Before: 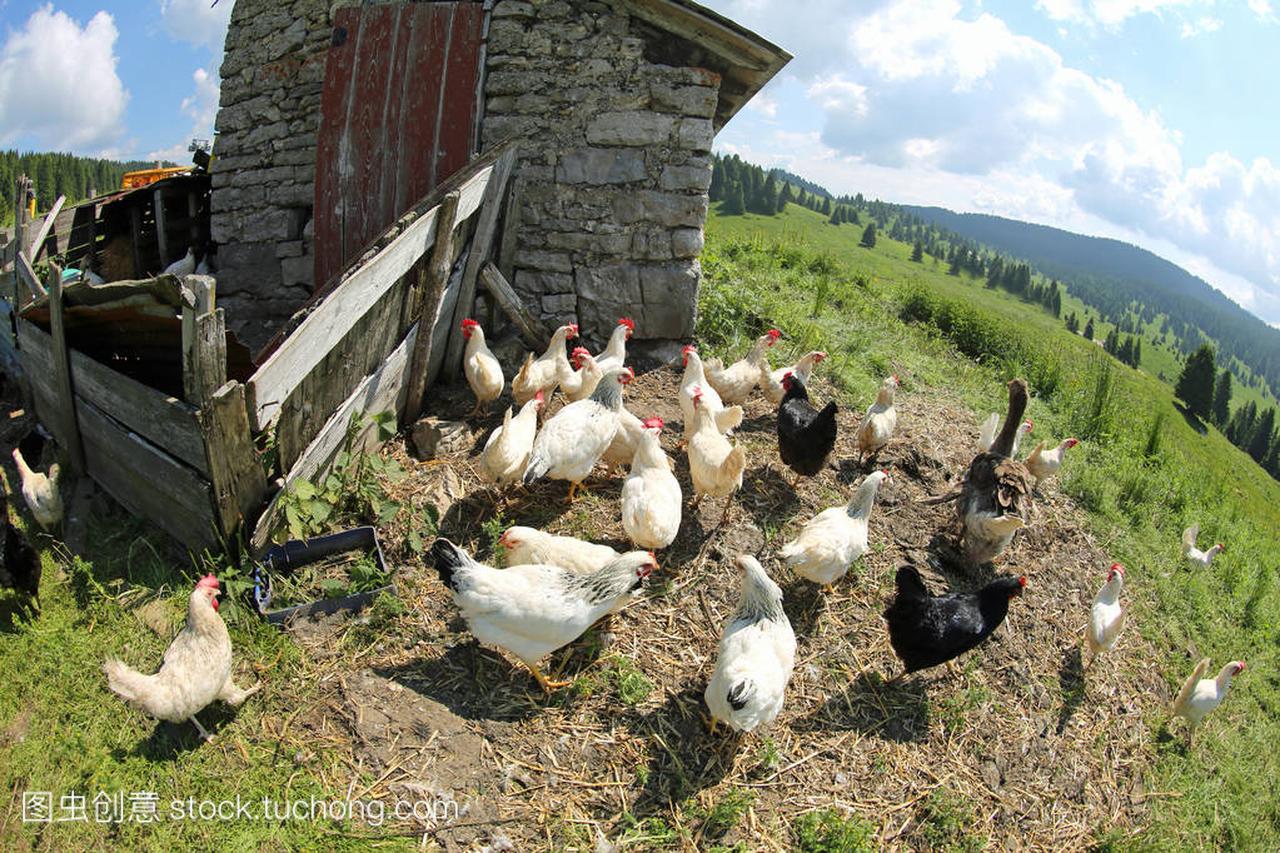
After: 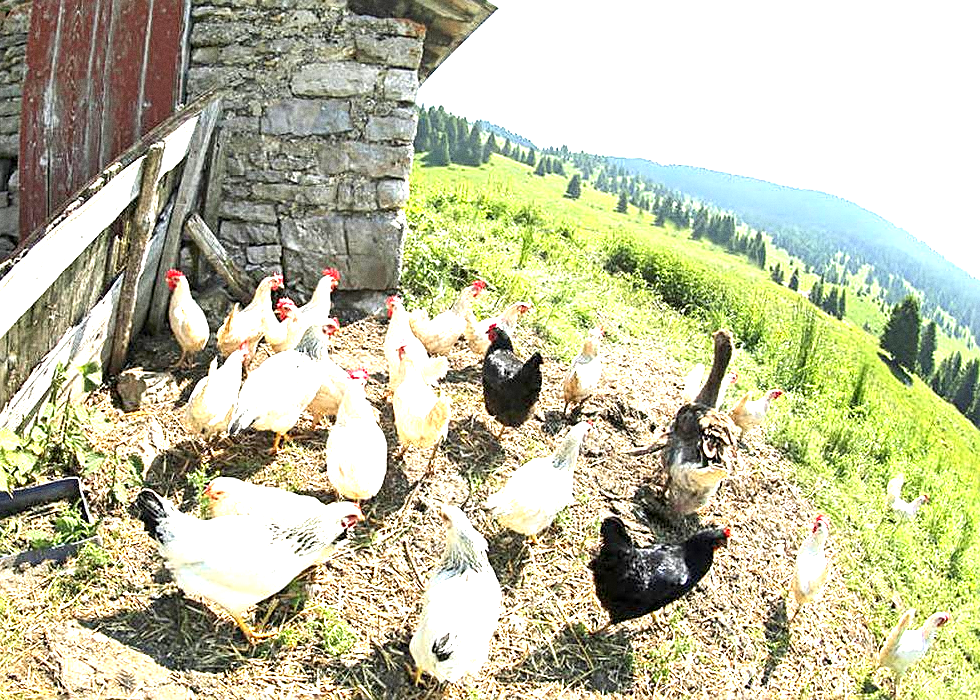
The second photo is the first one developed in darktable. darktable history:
crop: left 23.095%, top 5.827%, bottom 11.854%
exposure: black level correction 0.001, exposure 1.84 EV, compensate highlight preservation false
grain: coarseness 22.88 ISO
sharpen: on, module defaults
